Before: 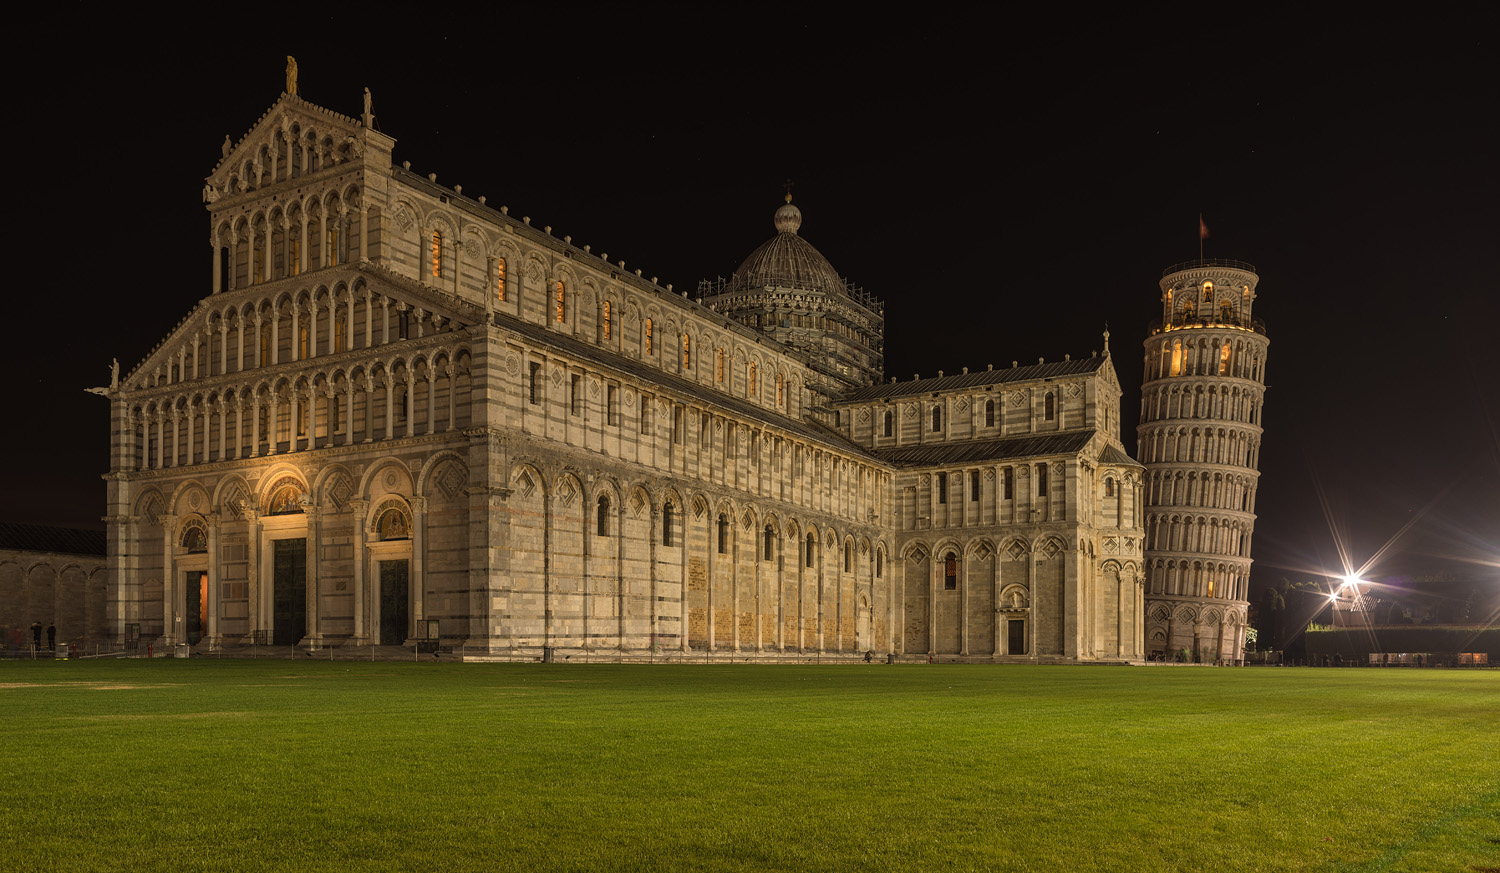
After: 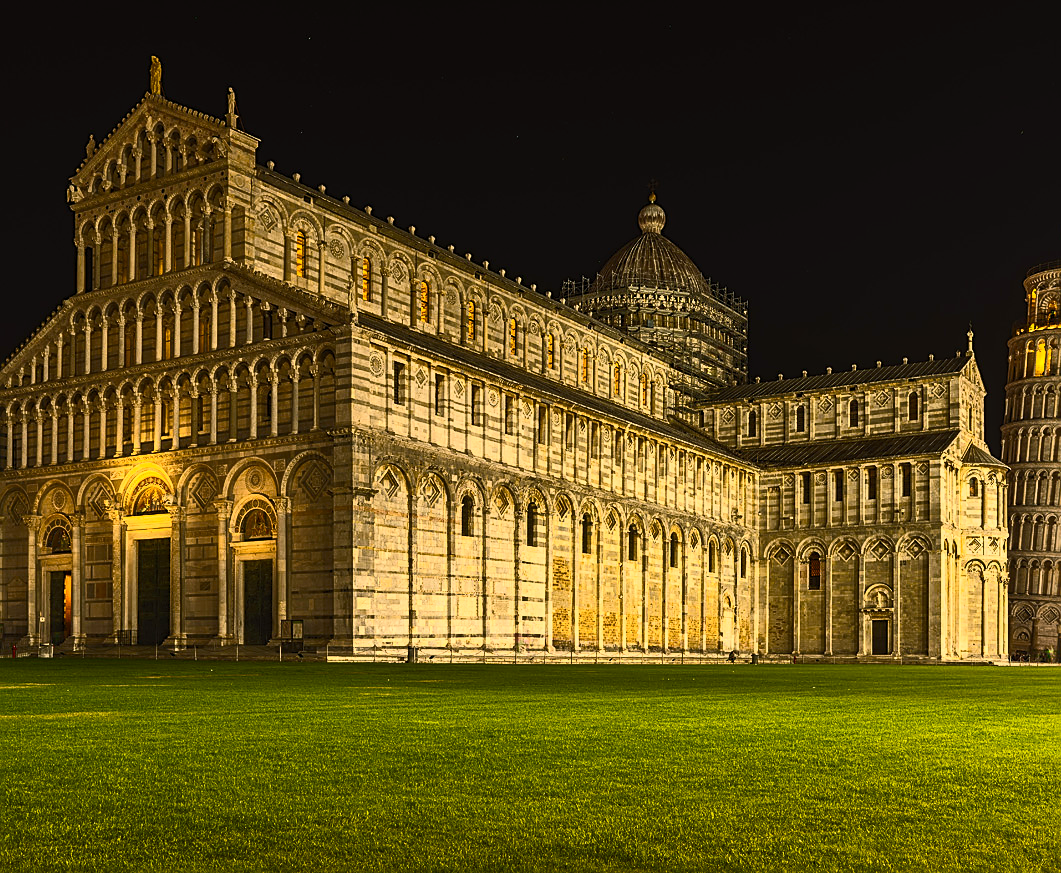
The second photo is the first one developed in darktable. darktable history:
color balance rgb: shadows lift › chroma 2.058%, shadows lift › hue 221.99°, linear chroma grading › global chroma 8.512%, perceptual saturation grading › global saturation 29.417%
contrast brightness saturation: contrast 0.61, brightness 0.354, saturation 0.14
crop and rotate: left 9.081%, right 20.16%
sharpen: on, module defaults
